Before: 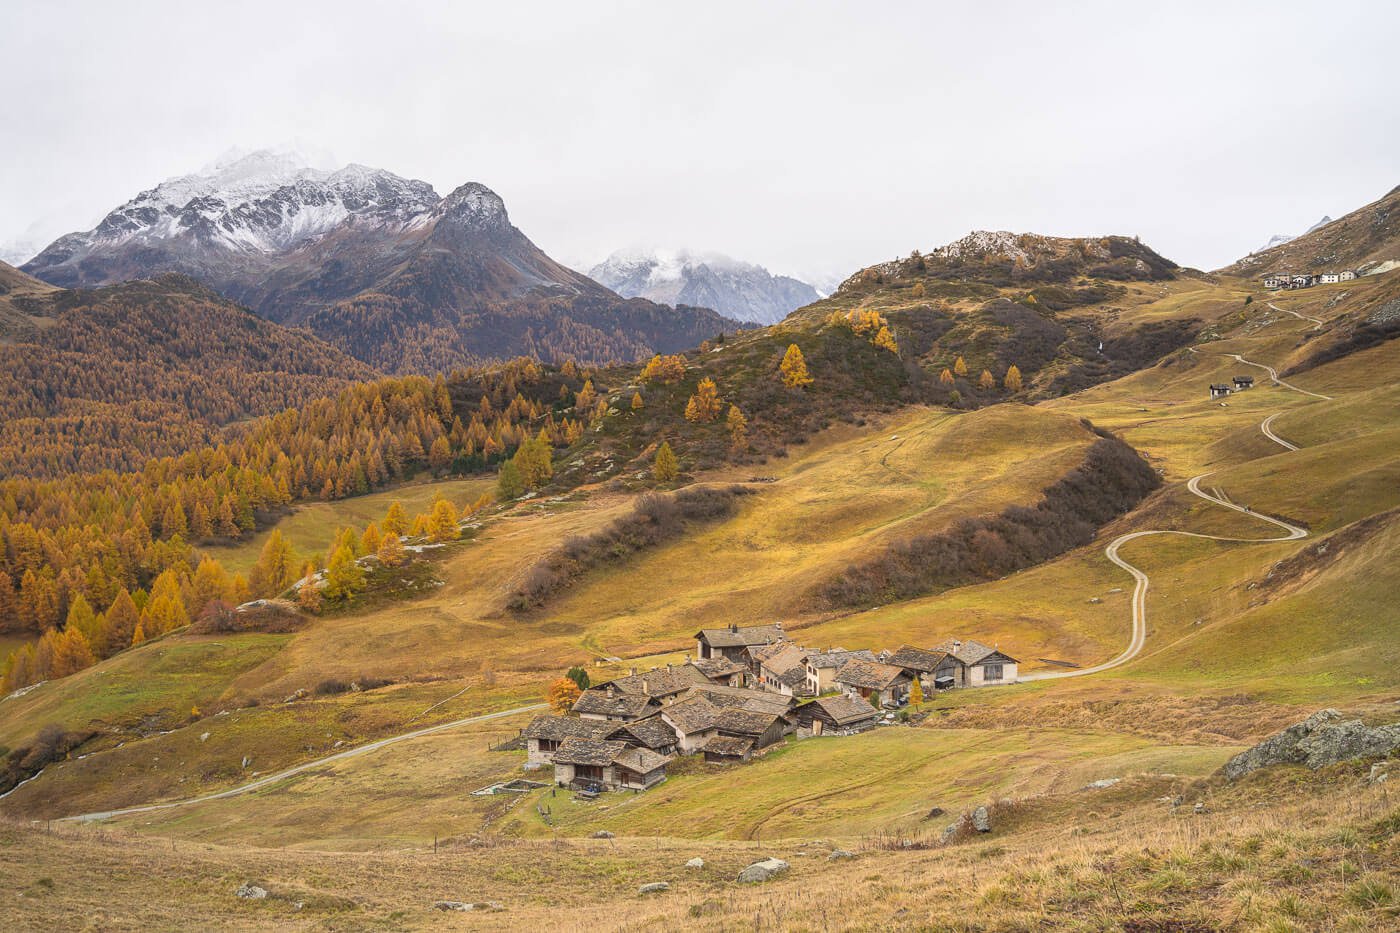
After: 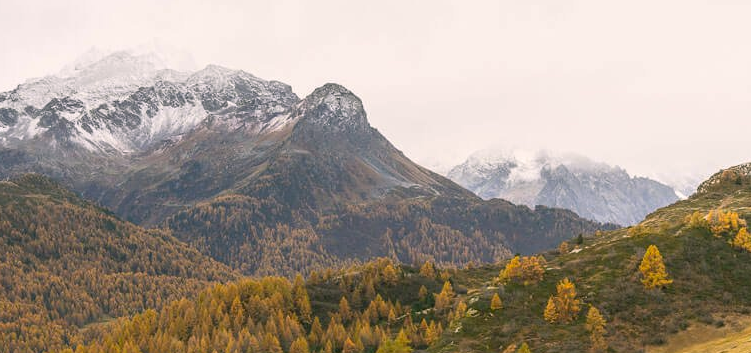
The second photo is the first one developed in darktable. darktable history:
crop: left 10.121%, top 10.631%, right 36.218%, bottom 51.526%
color correction: highlights a* 4.02, highlights b* 4.98, shadows a* -7.55, shadows b* 4.98
